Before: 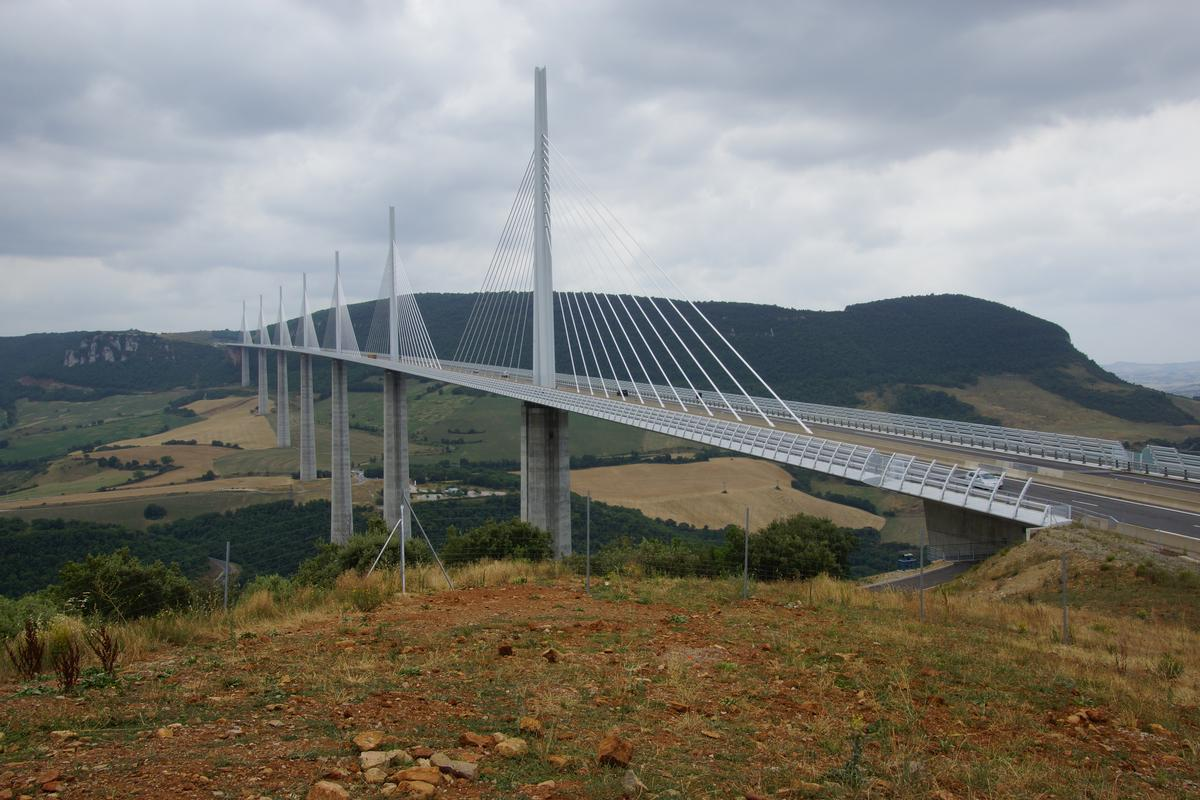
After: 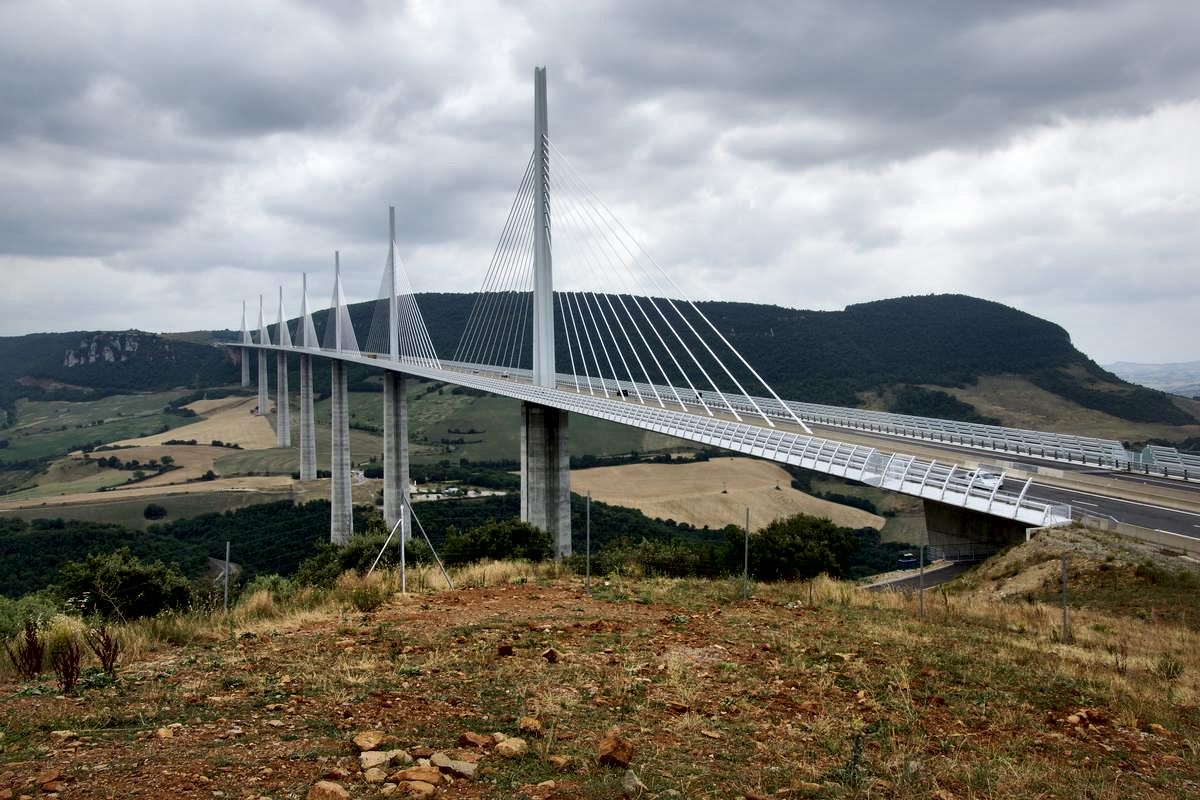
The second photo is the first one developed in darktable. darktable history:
local contrast: mode bilateral grid, contrast 44, coarseness 70, detail 213%, midtone range 0.2
